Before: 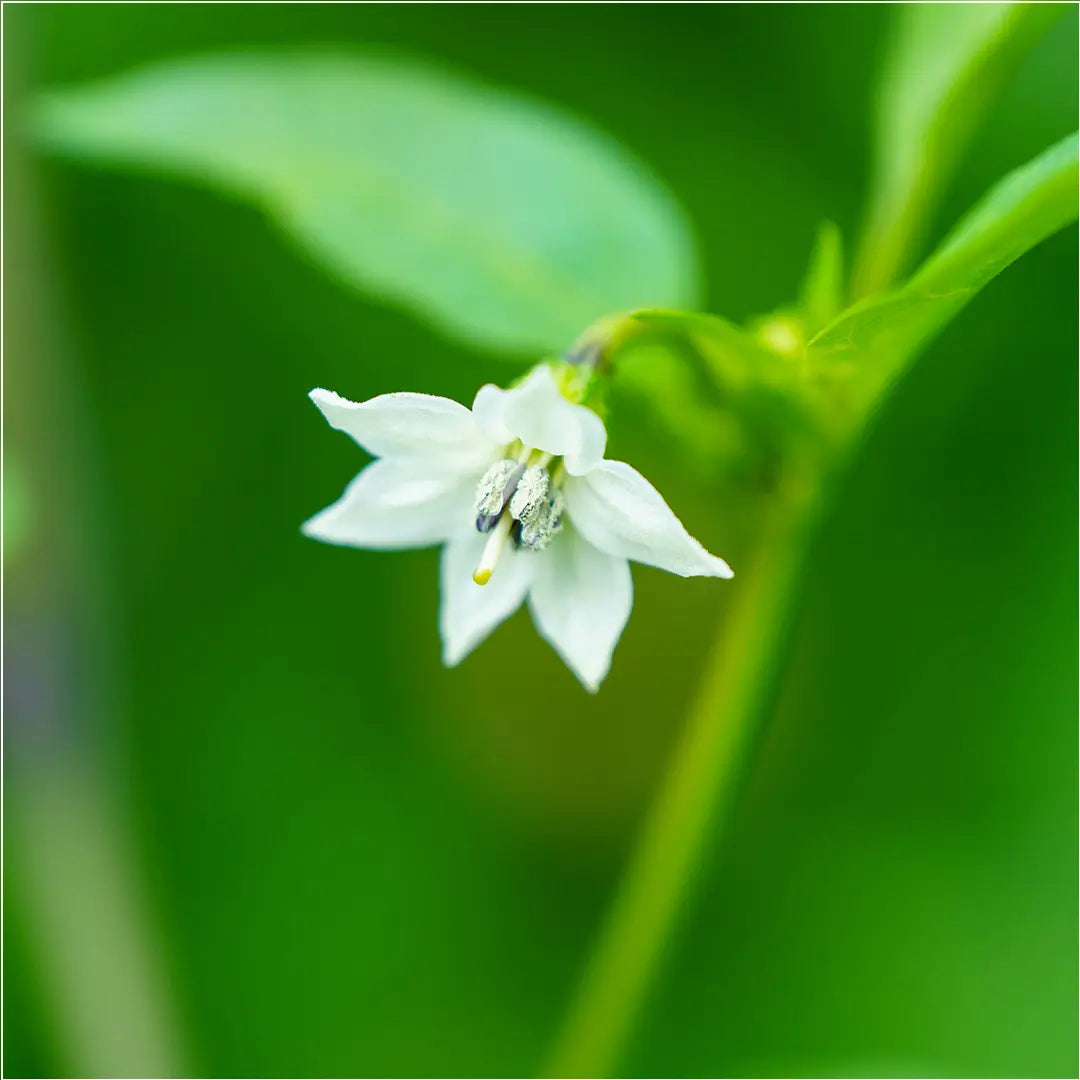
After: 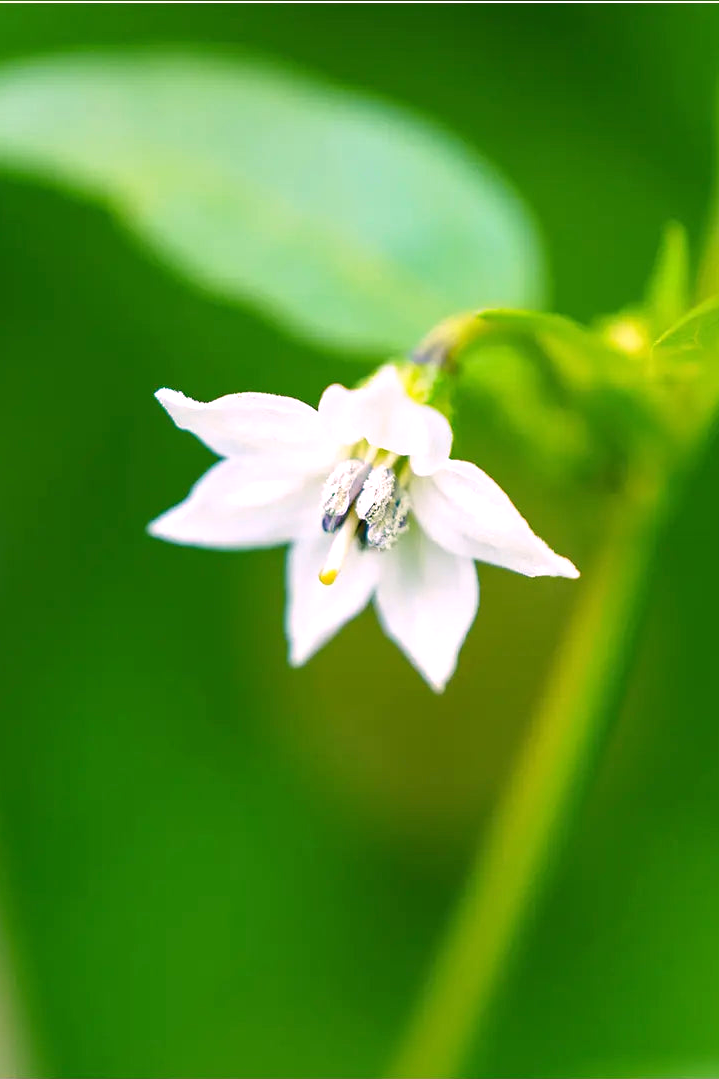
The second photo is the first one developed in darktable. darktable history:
exposure: exposure 0.15 EV, compensate highlight preservation false
white balance: red 1.188, blue 1.11
crop and rotate: left 14.292%, right 19.041%
